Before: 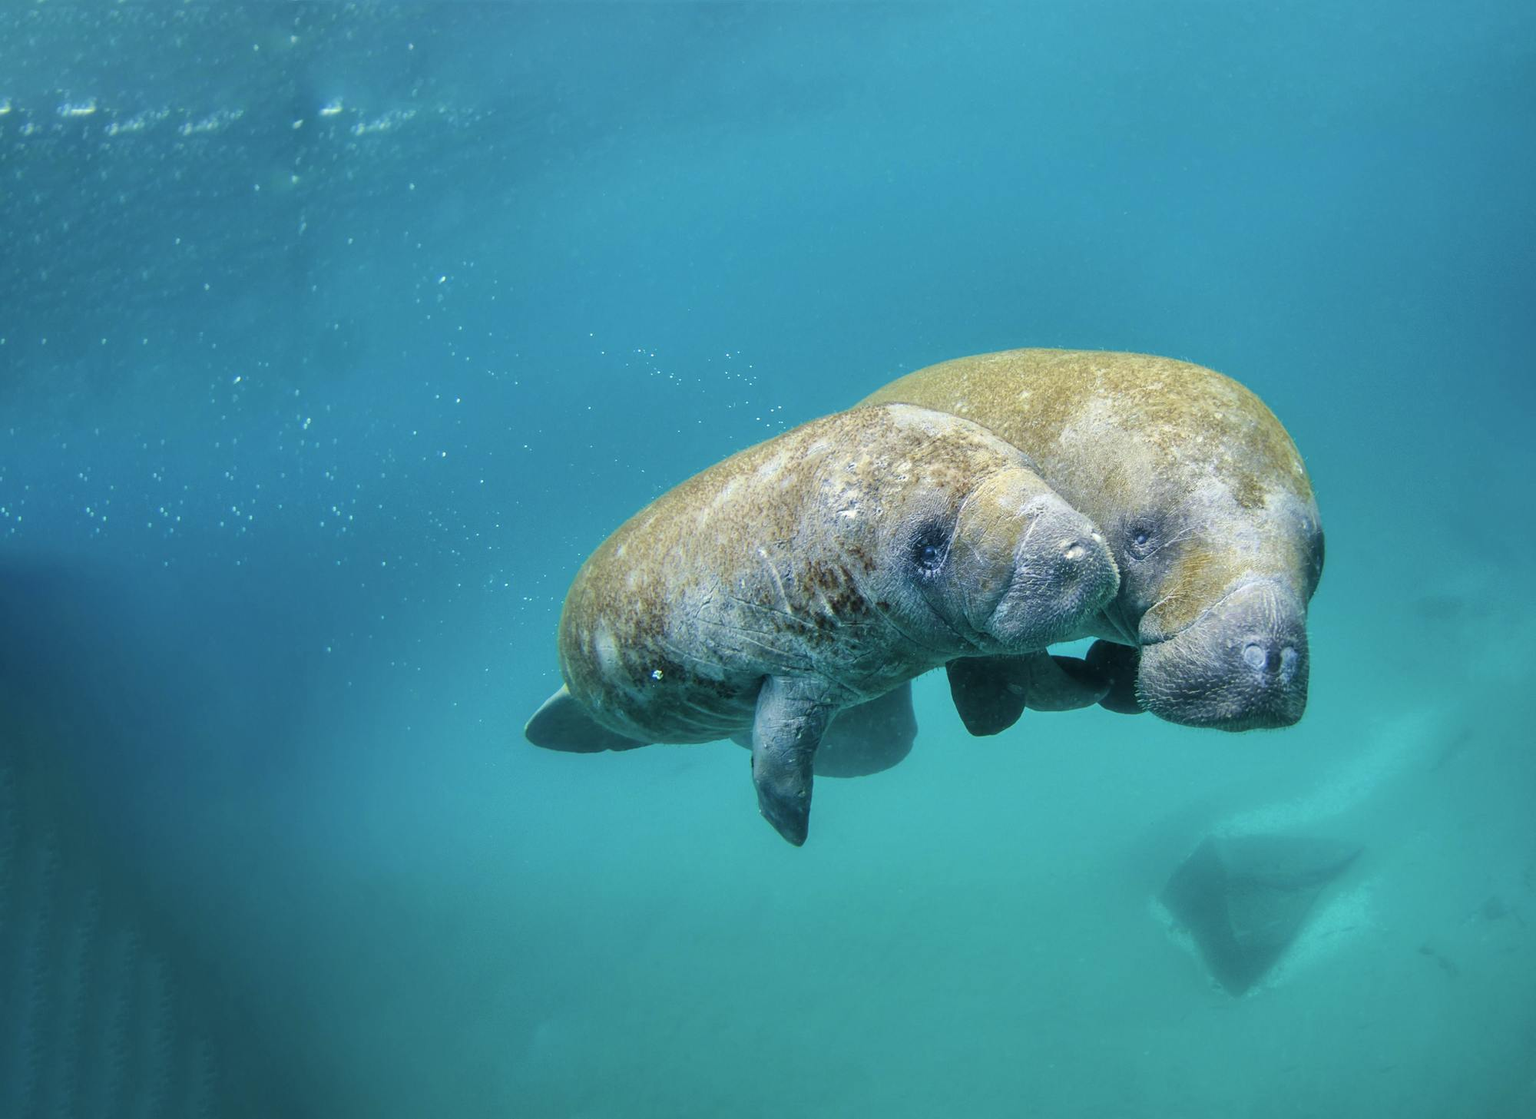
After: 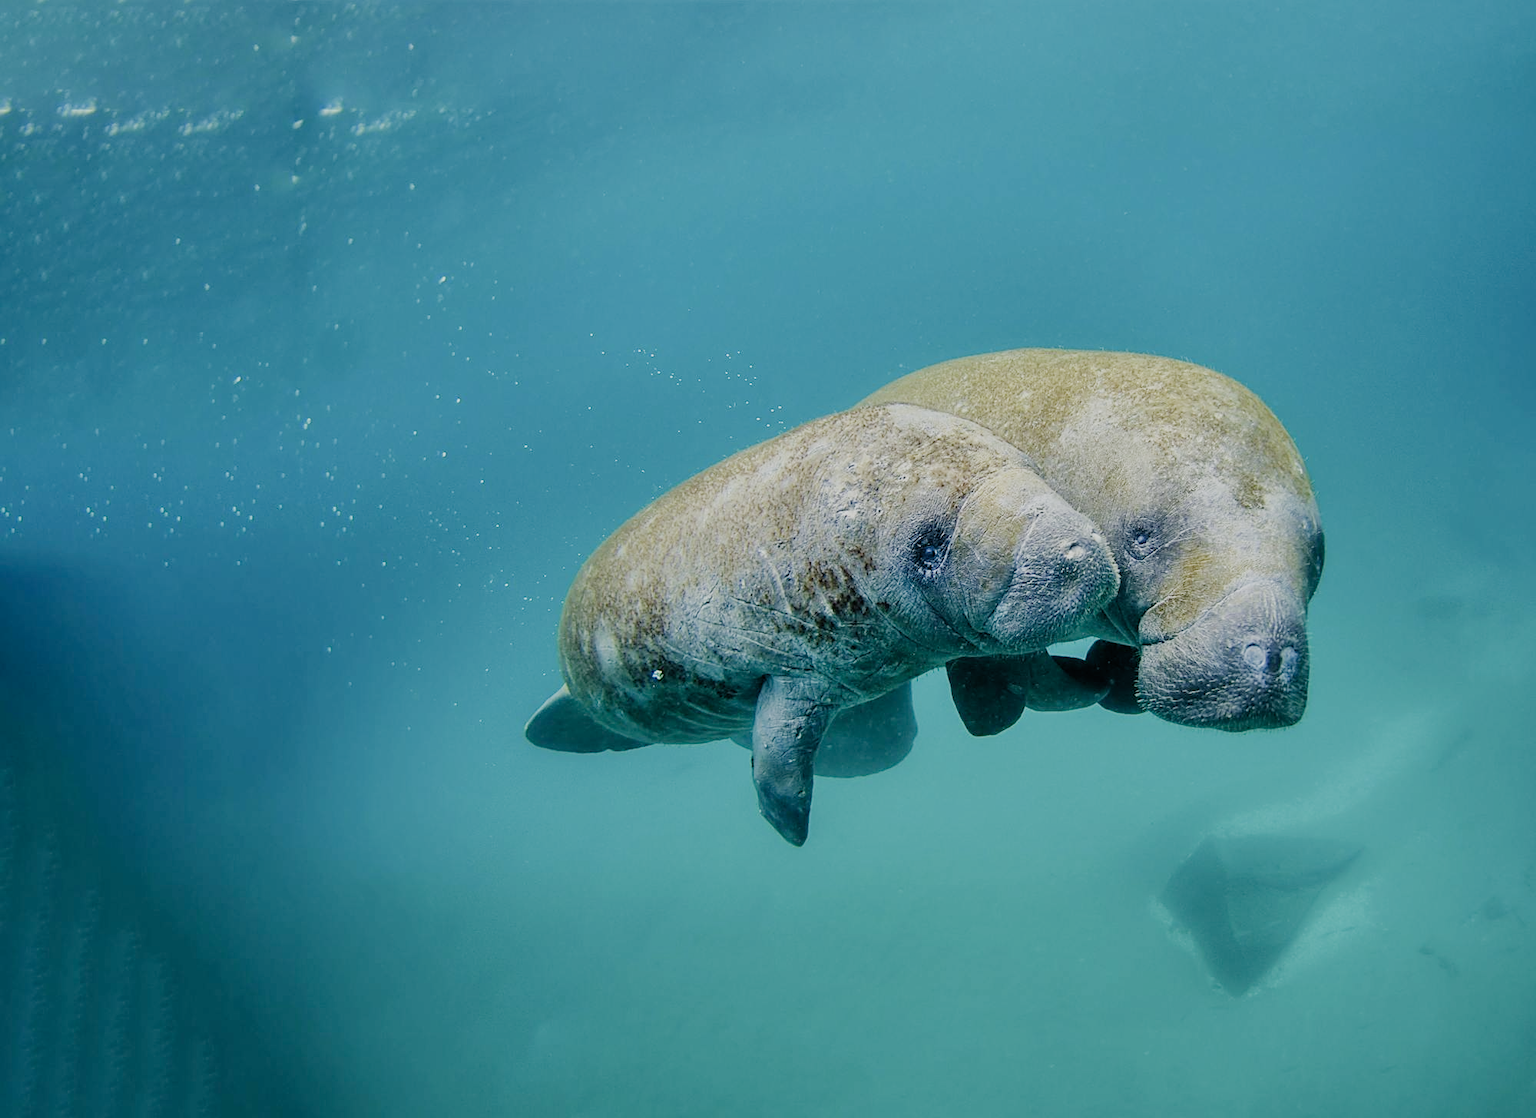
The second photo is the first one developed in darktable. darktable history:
sharpen: on, module defaults
filmic rgb: black relative exposure -6.97 EV, white relative exposure 5.64 EV, threshold 5.99 EV, hardness 2.85, preserve chrominance no, color science v5 (2021), iterations of high-quality reconstruction 0, enable highlight reconstruction true
